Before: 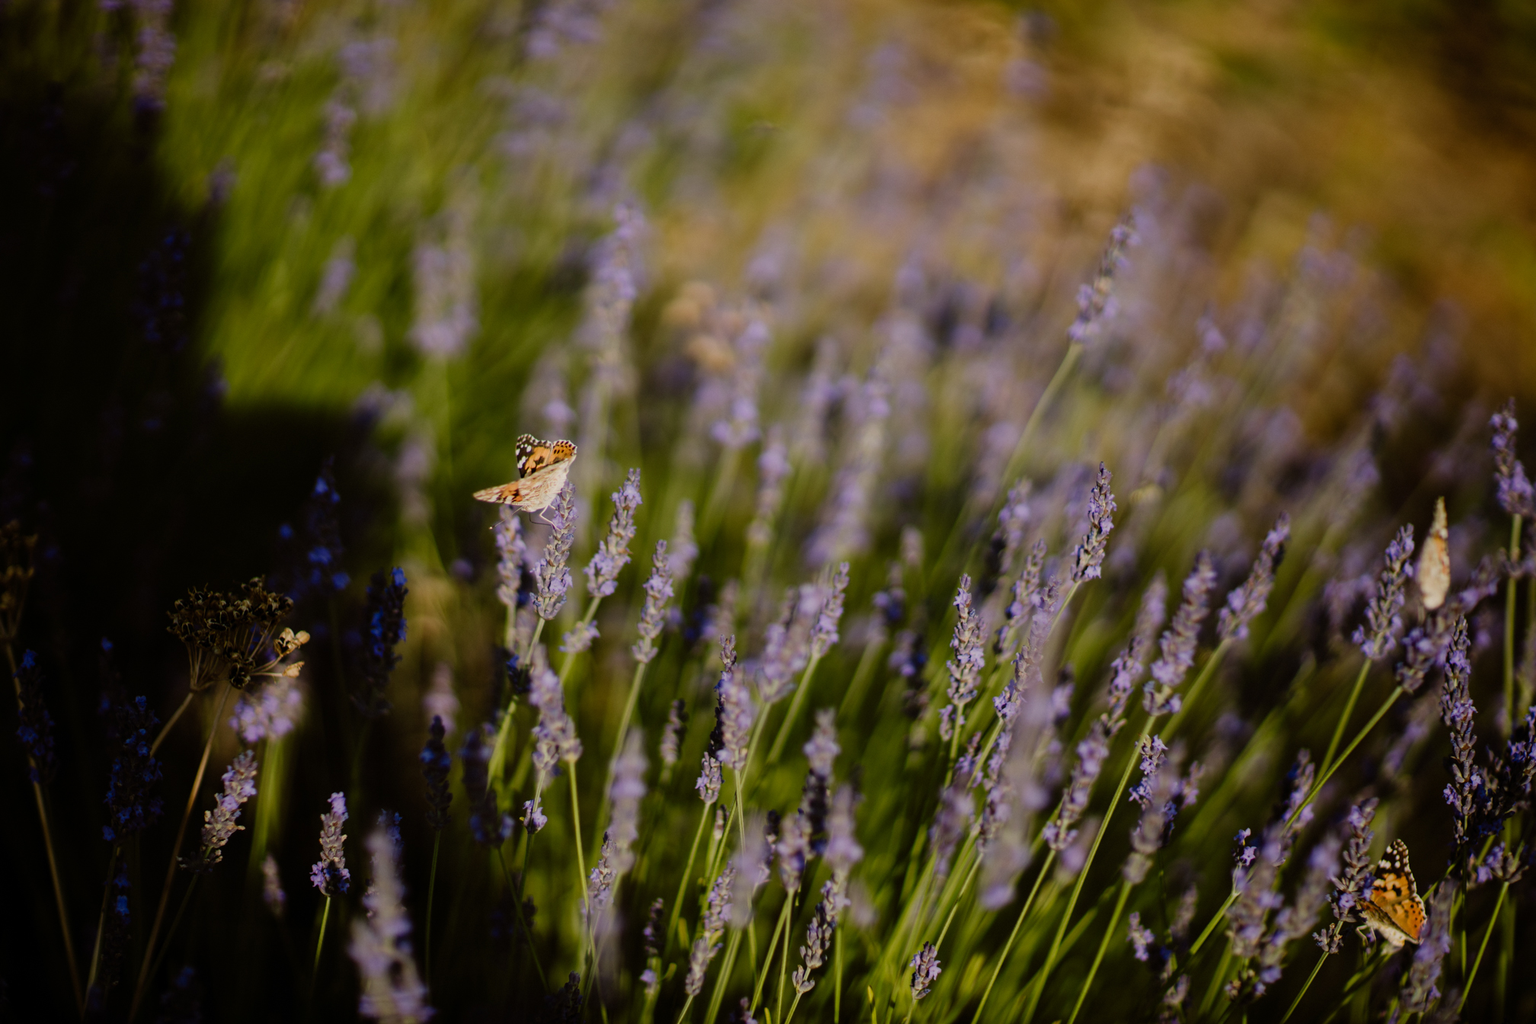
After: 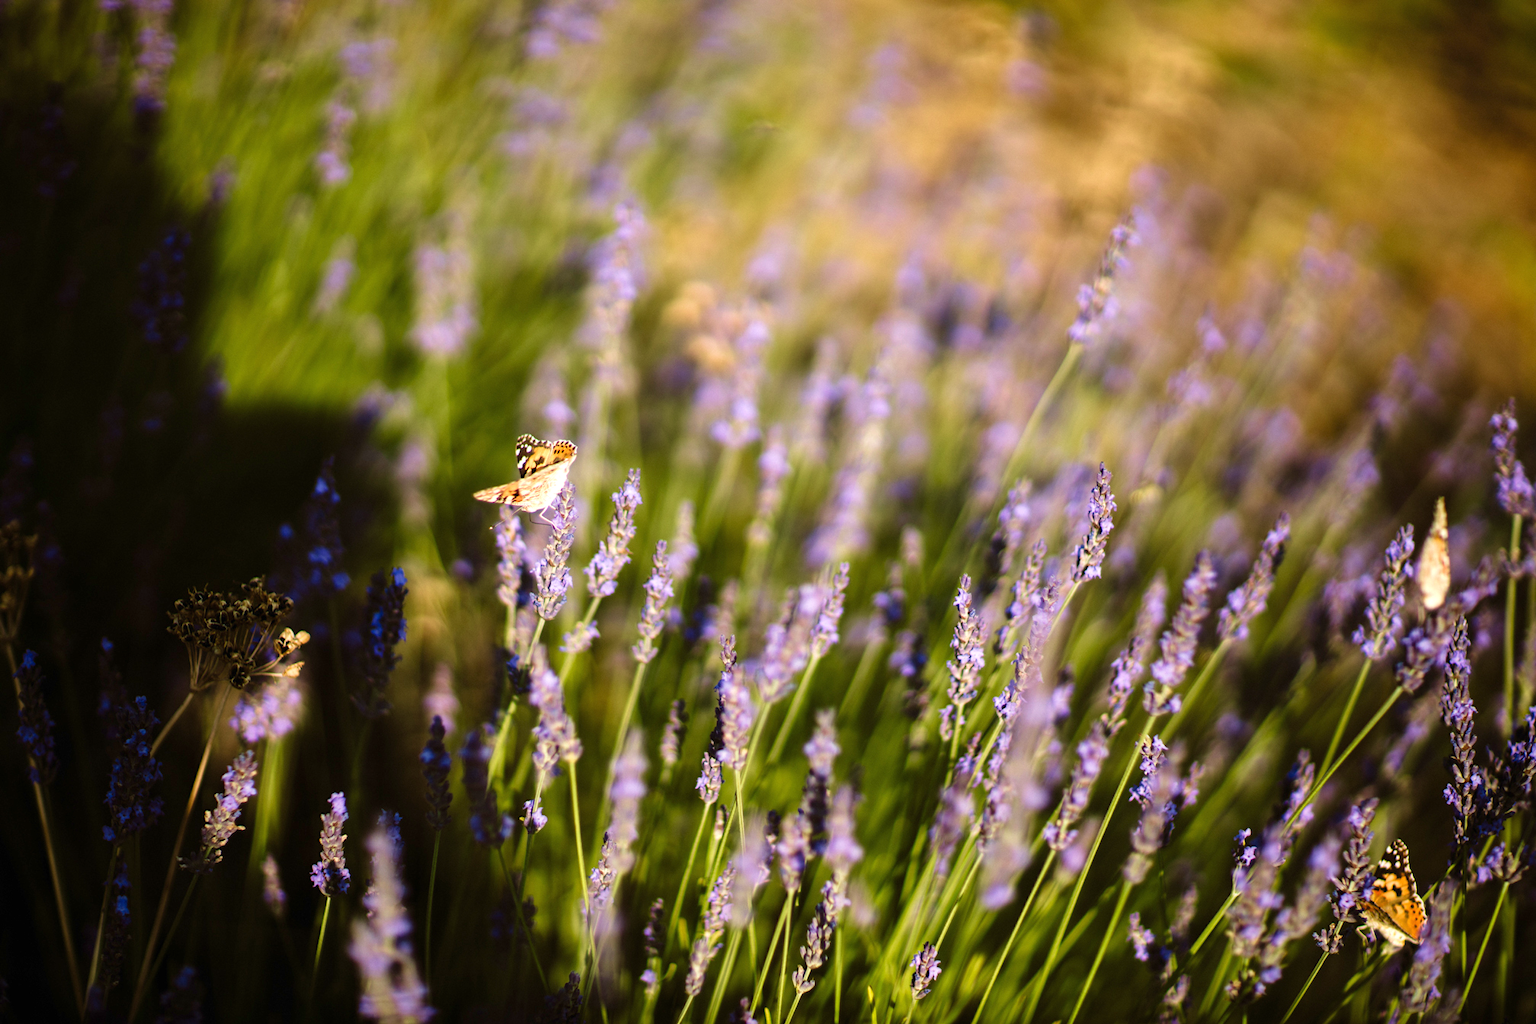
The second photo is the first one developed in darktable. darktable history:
velvia: strength 28.95%
exposure: black level correction 0, exposure 1.104 EV, compensate highlight preservation false
